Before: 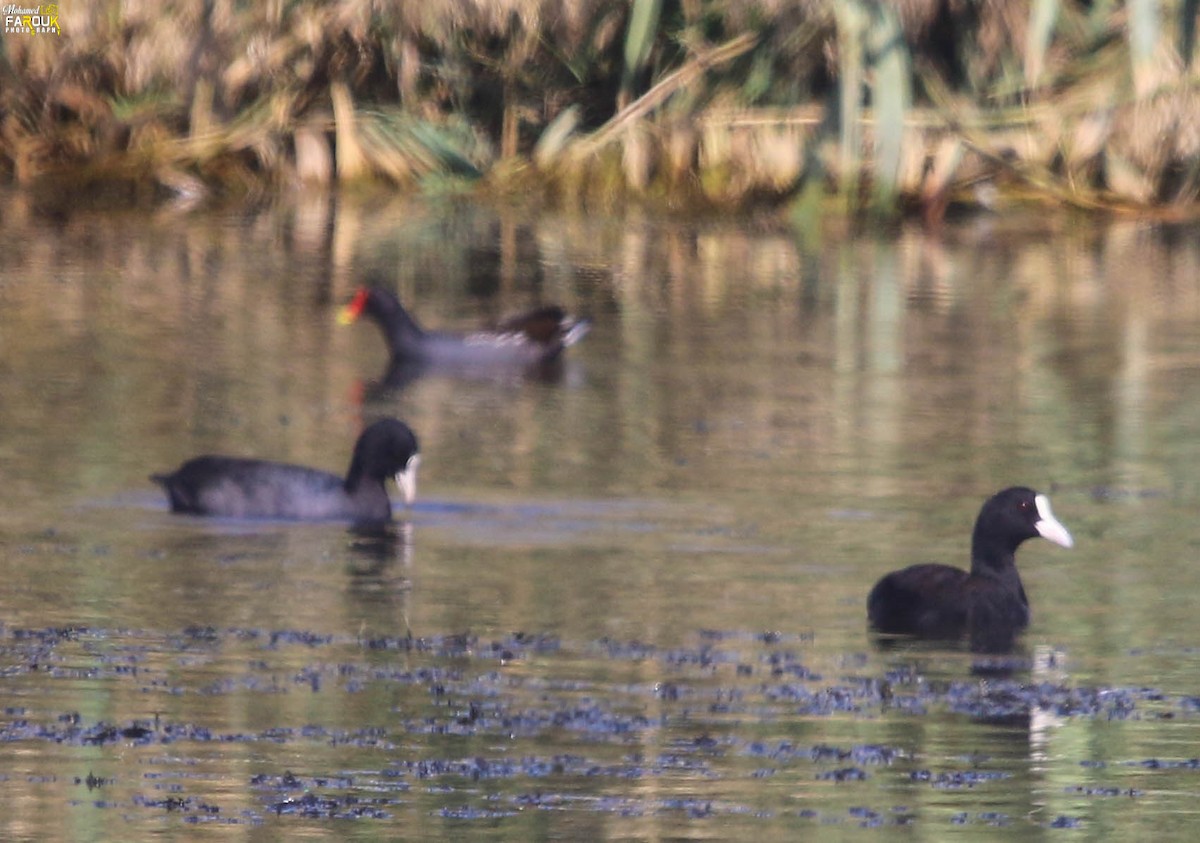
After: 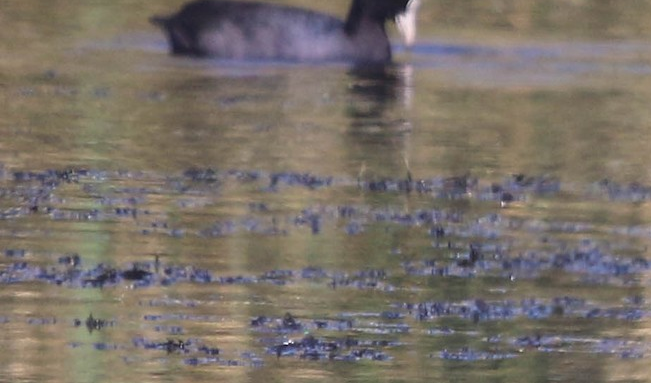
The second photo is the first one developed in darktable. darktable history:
crop and rotate: top 54.36%, right 45.674%, bottom 0.181%
